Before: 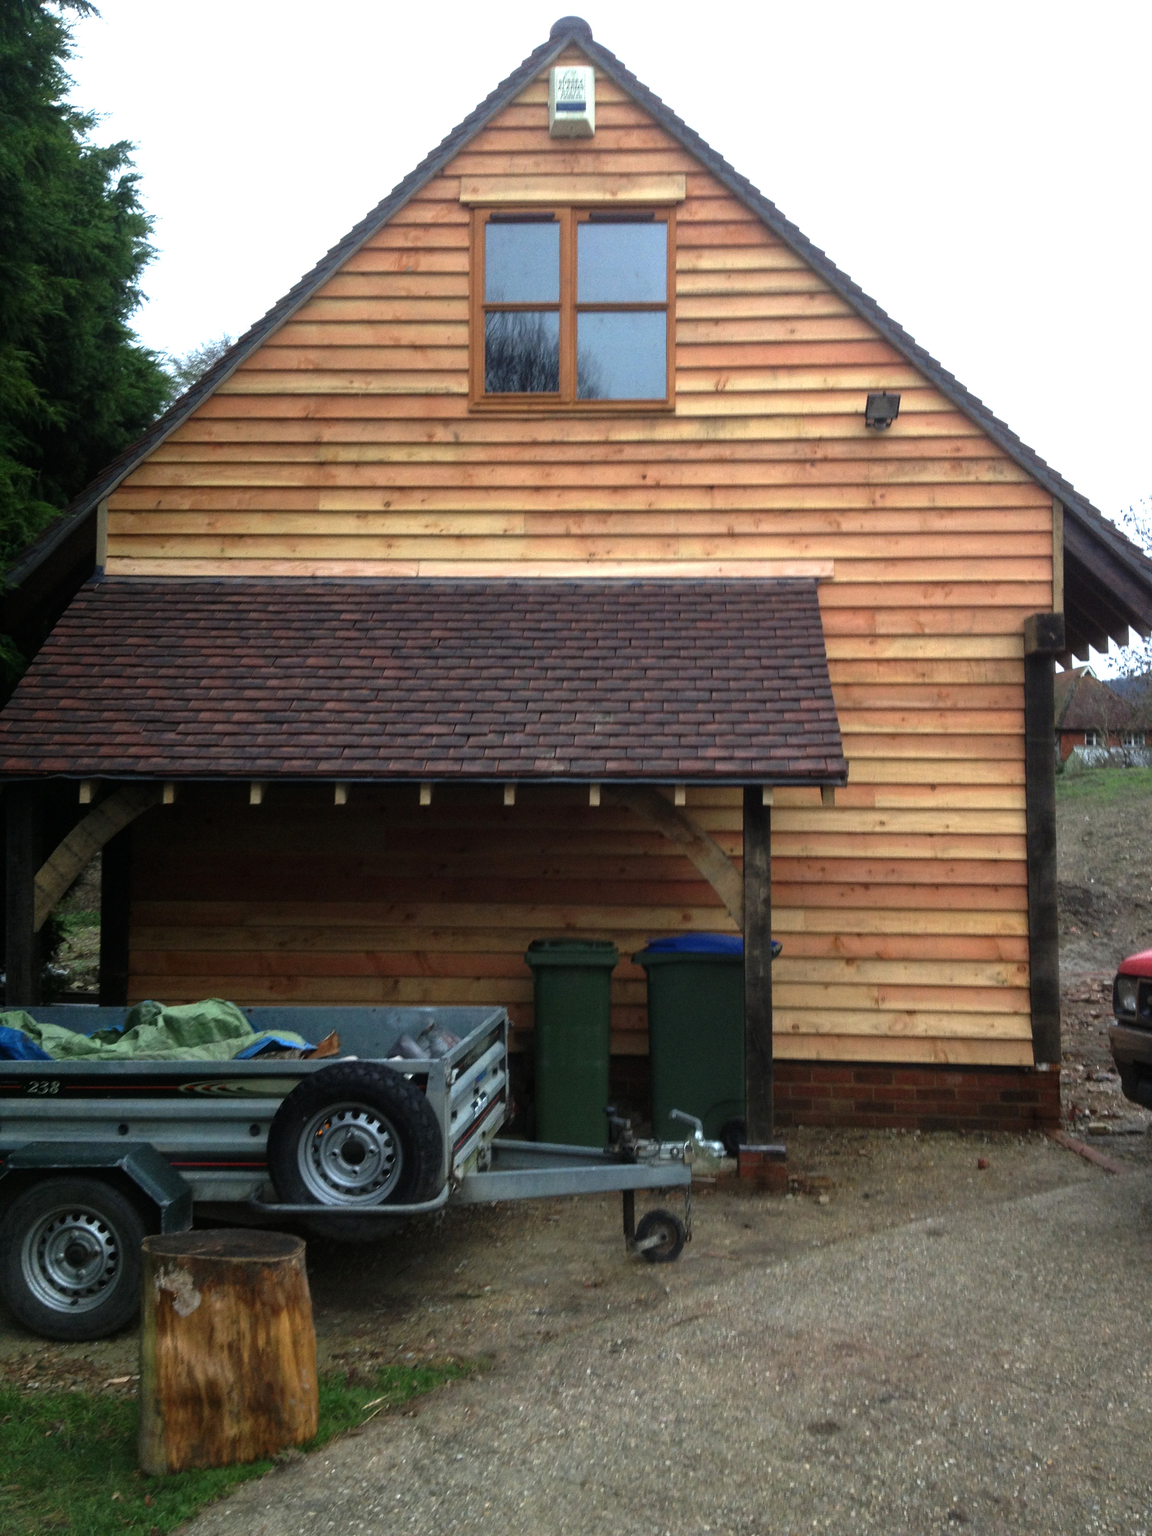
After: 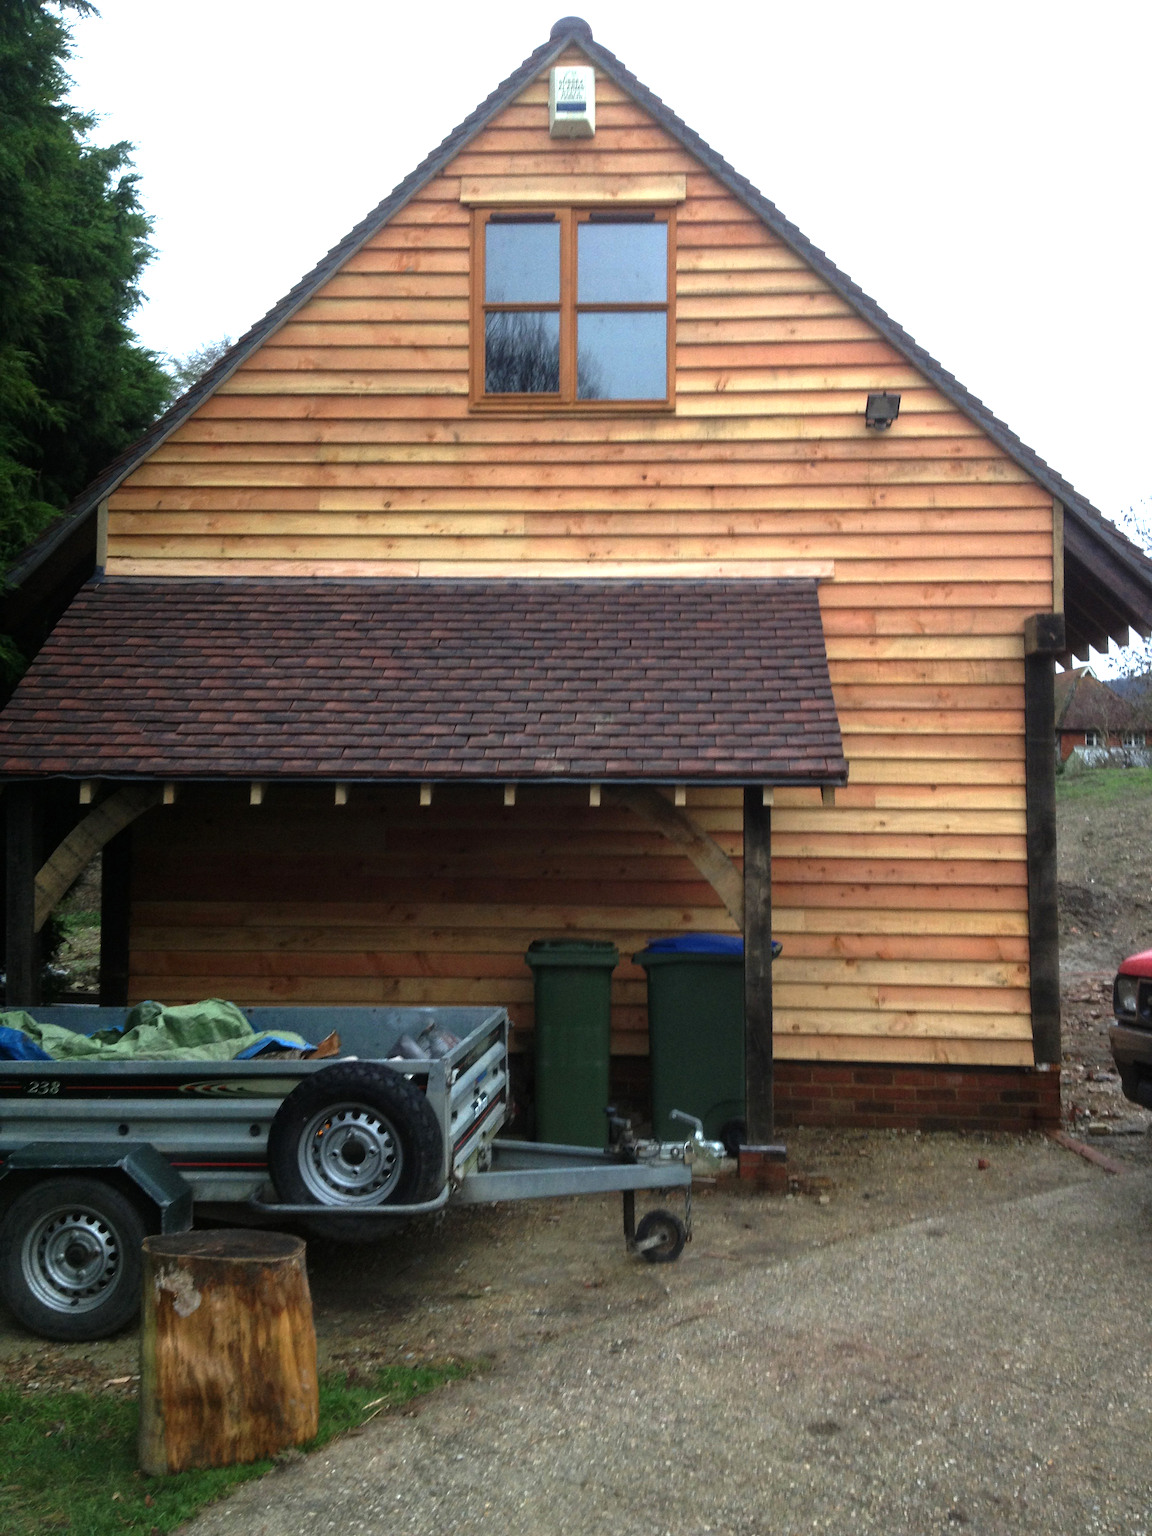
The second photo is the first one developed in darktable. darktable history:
exposure: exposure 0.202 EV, compensate highlight preservation false
